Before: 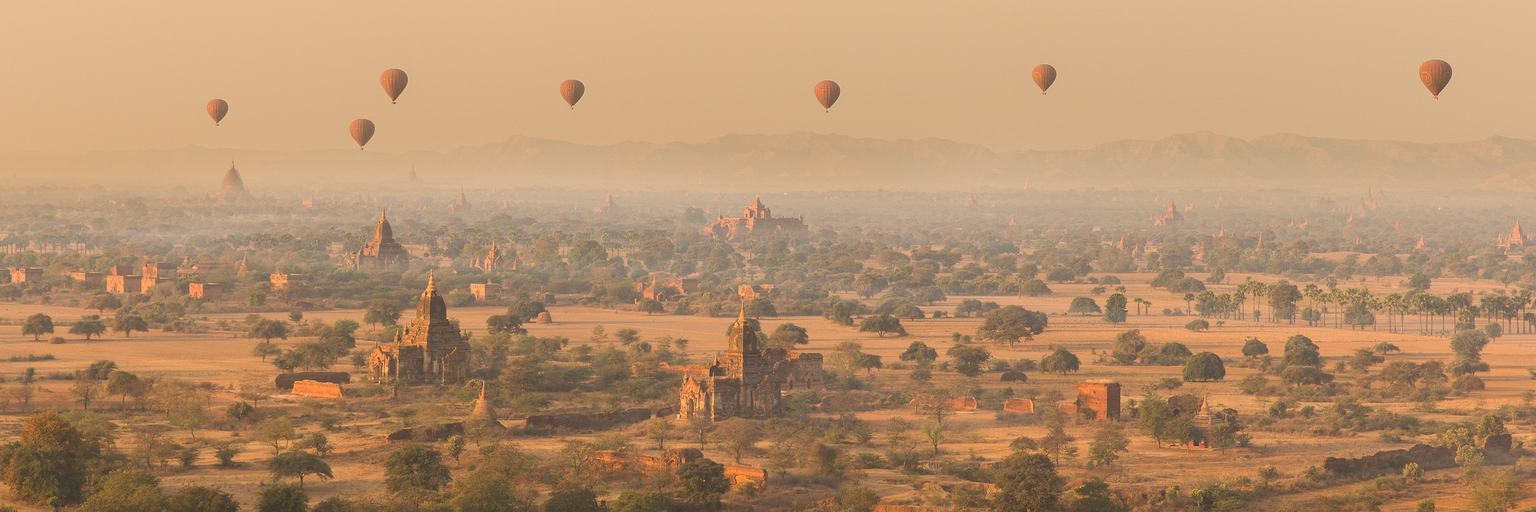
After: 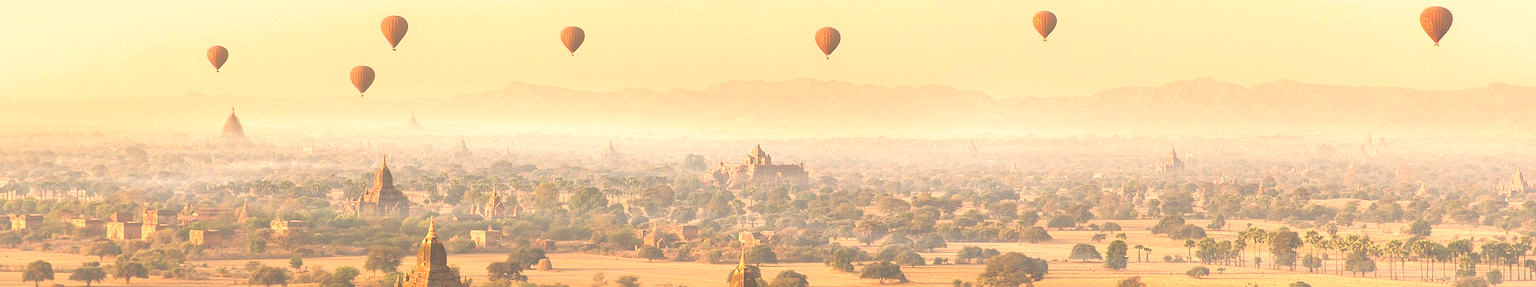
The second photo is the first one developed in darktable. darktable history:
crop and rotate: top 10.46%, bottom 33.409%
exposure: exposure 1.093 EV, compensate exposure bias true, compensate highlight preservation false
shadows and highlights: shadows -20.08, white point adjustment -2.1, highlights -35.2, shadows color adjustment 97.67%
